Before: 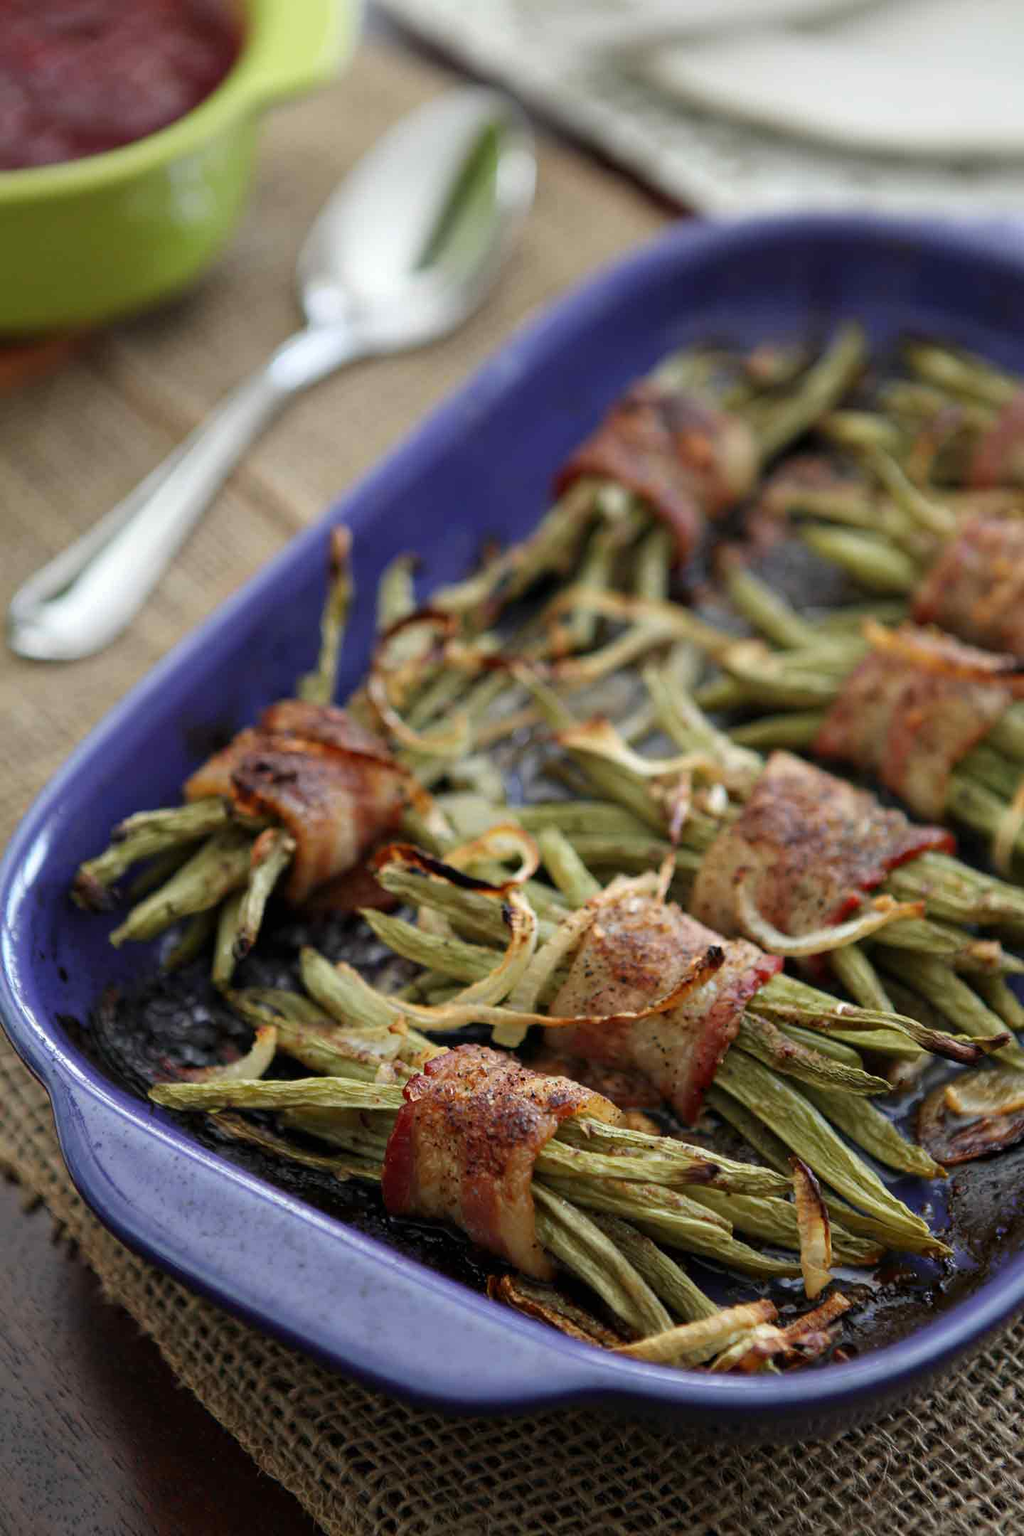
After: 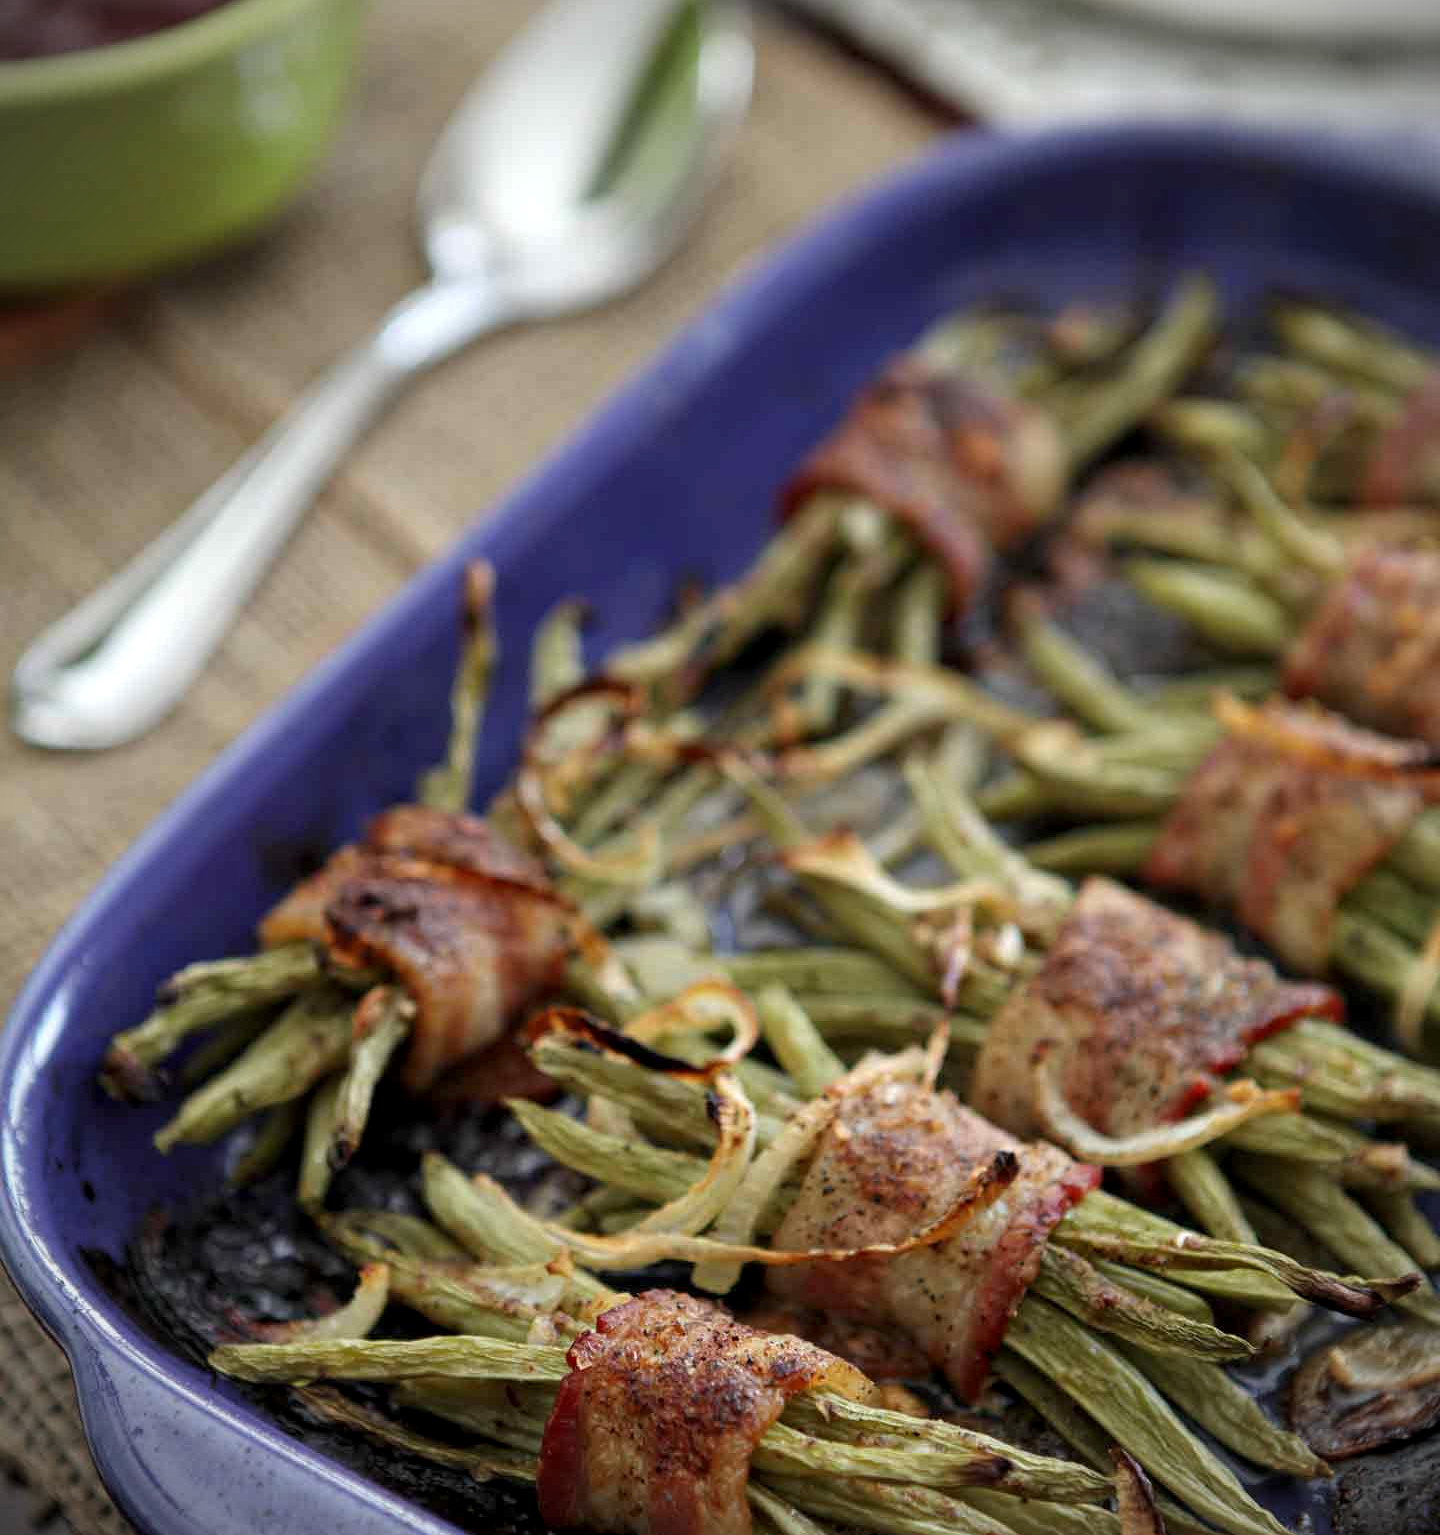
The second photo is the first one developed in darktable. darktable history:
vignetting: fall-off start 91.66%, brightness -0.575
local contrast: highlights 102%, shadows 103%, detail 119%, midtone range 0.2
crop and rotate: top 8.309%, bottom 20.616%
